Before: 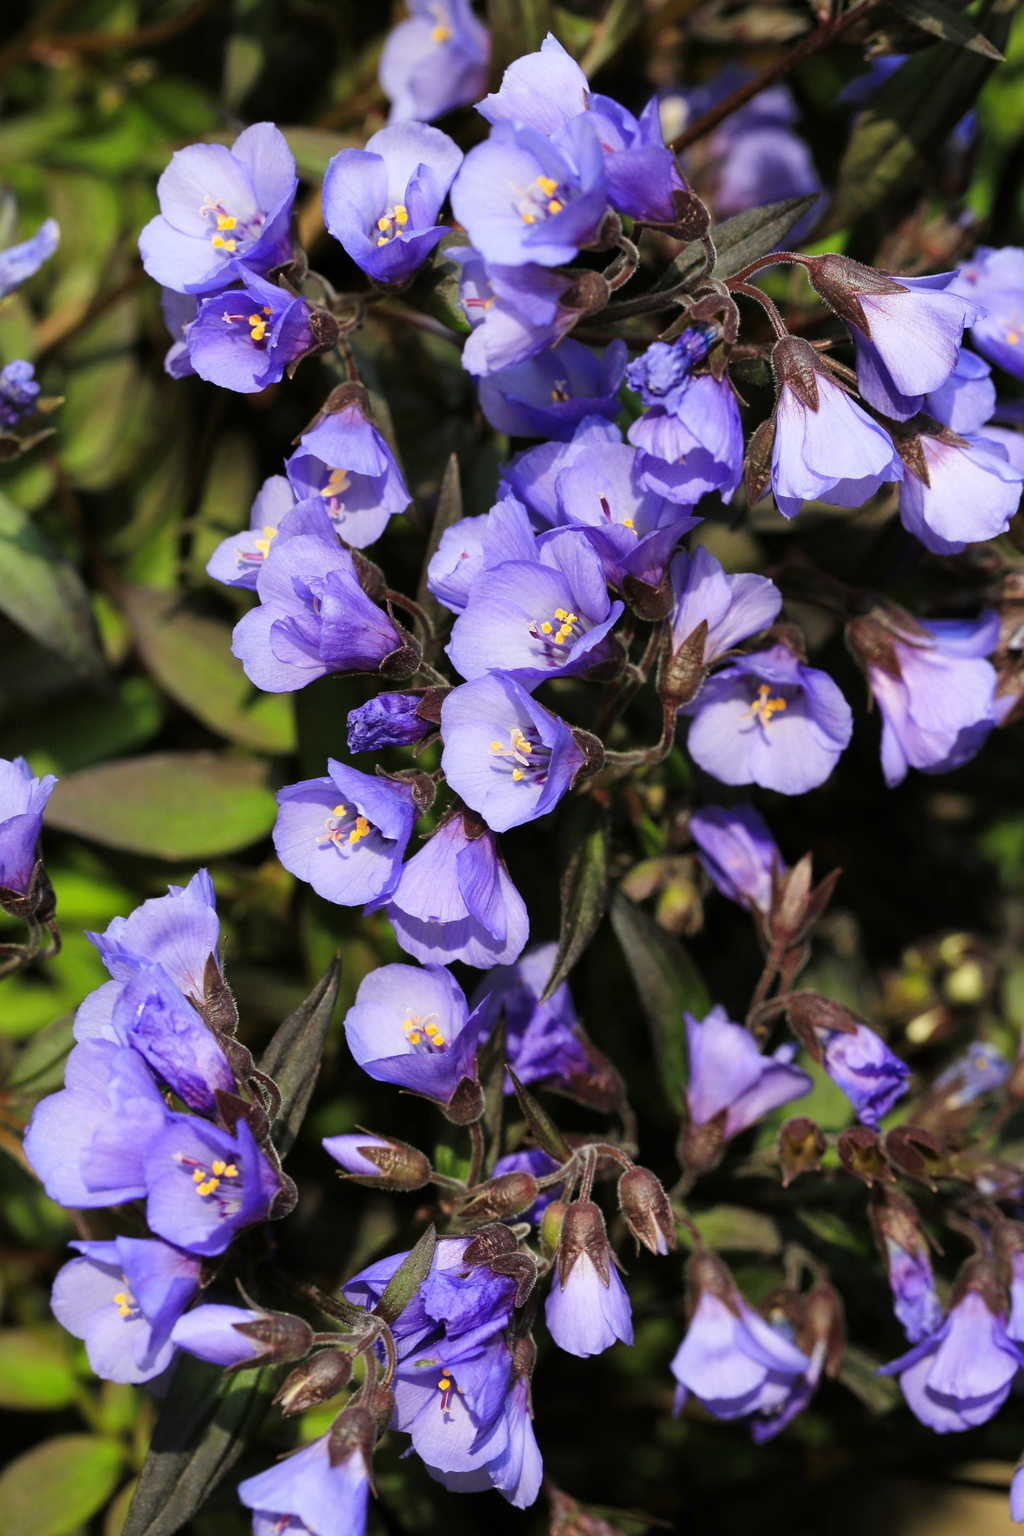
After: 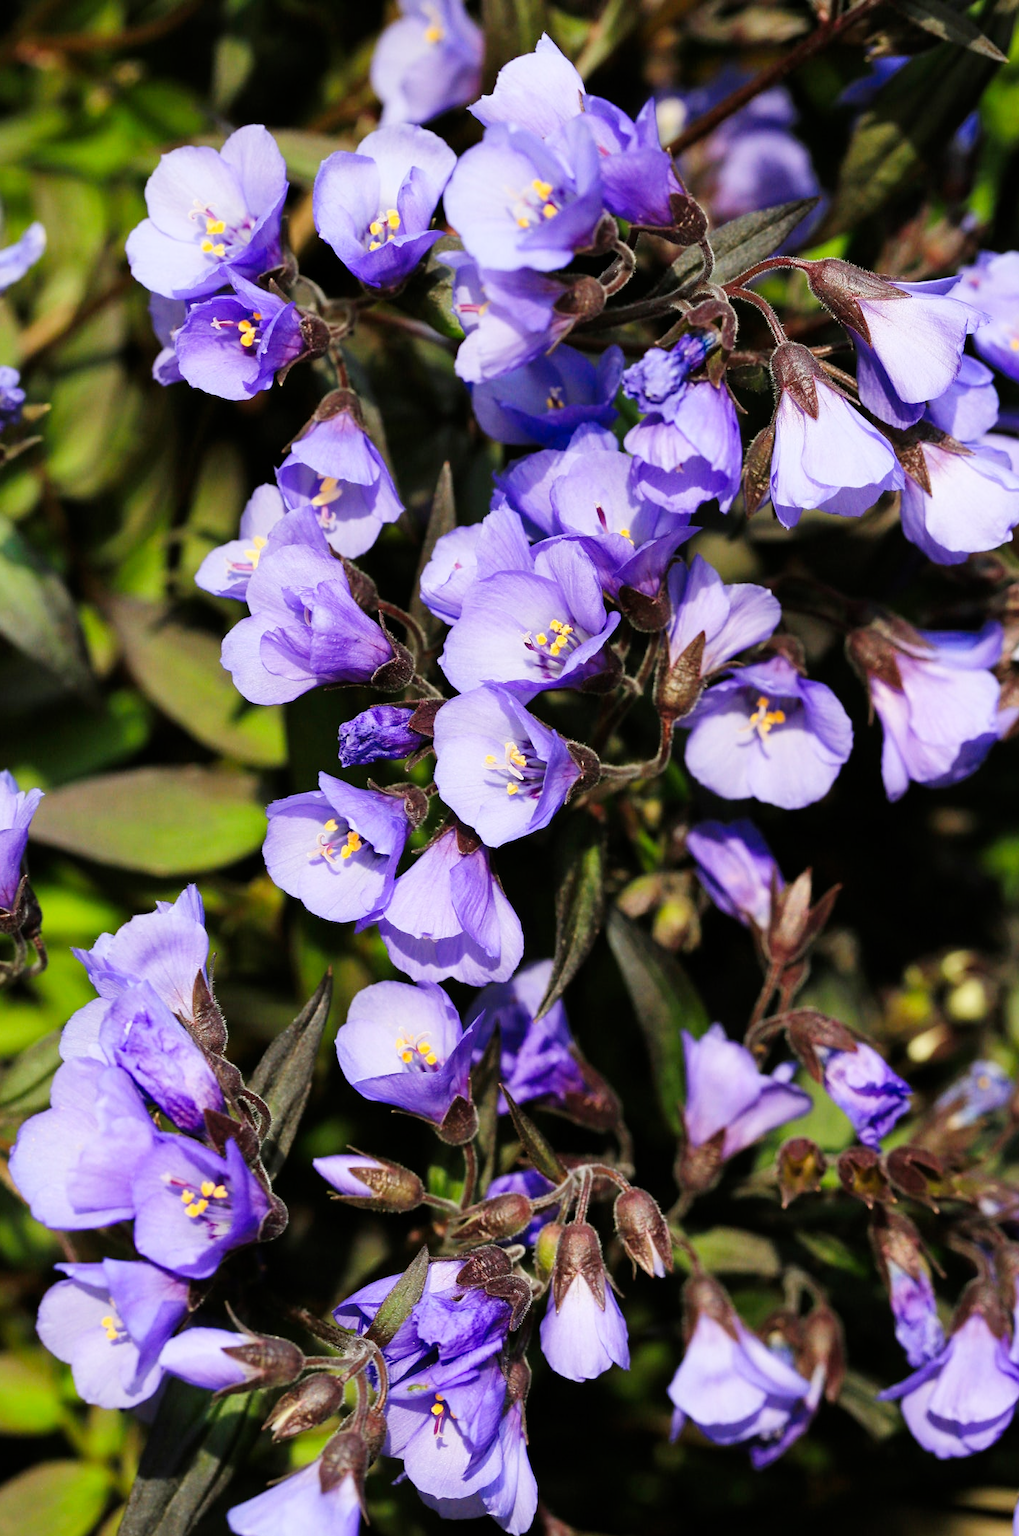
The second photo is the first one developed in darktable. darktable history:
tone curve: curves: ch0 [(0, 0) (0.004, 0.001) (0.133, 0.112) (0.325, 0.362) (0.832, 0.893) (1, 1)], preserve colors none
crop and rotate: left 1.522%, right 0.674%, bottom 1.733%
